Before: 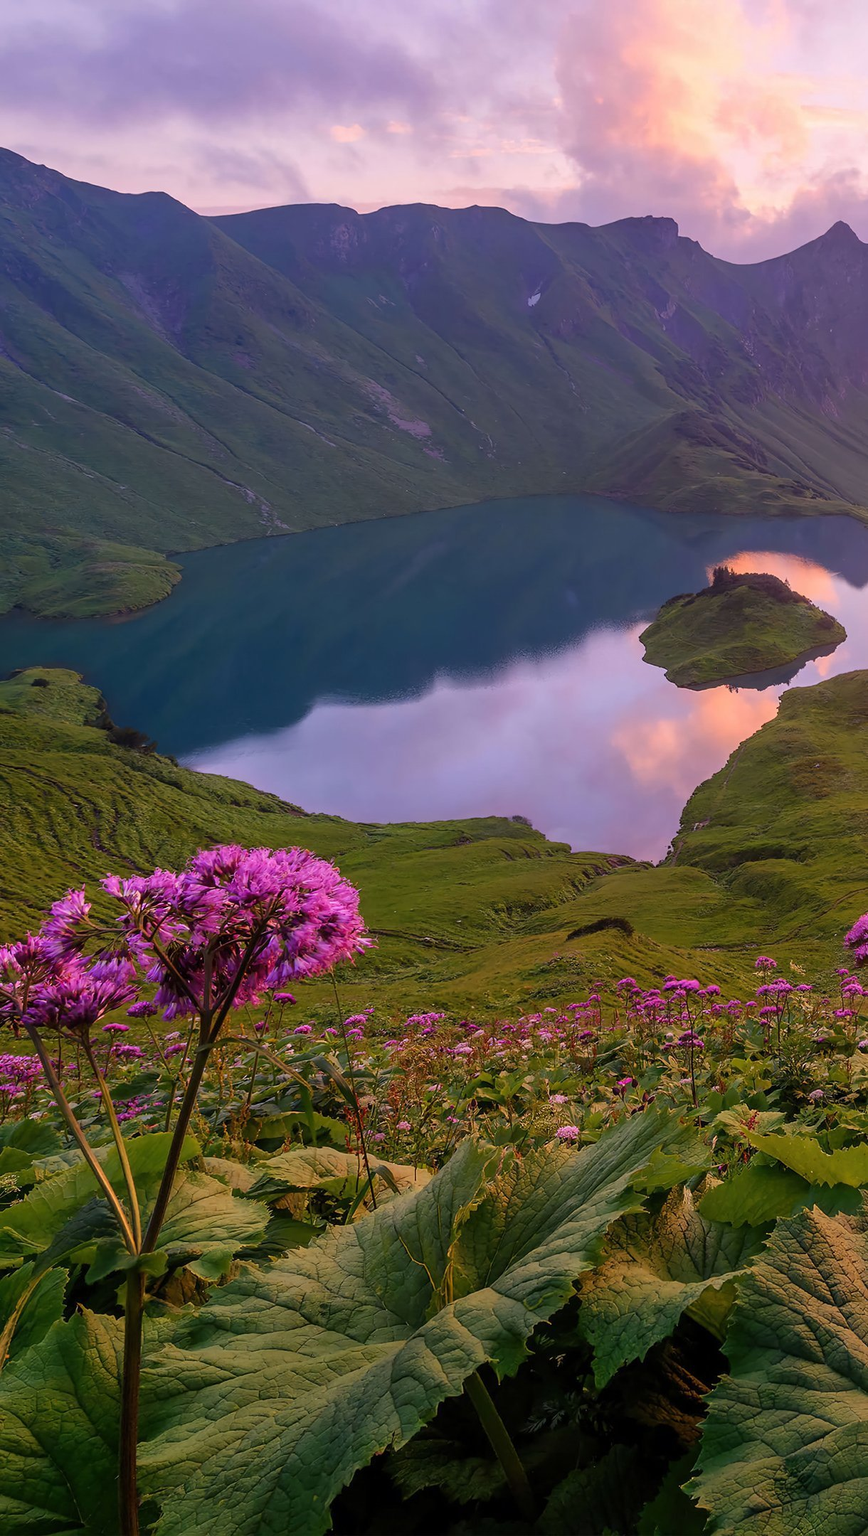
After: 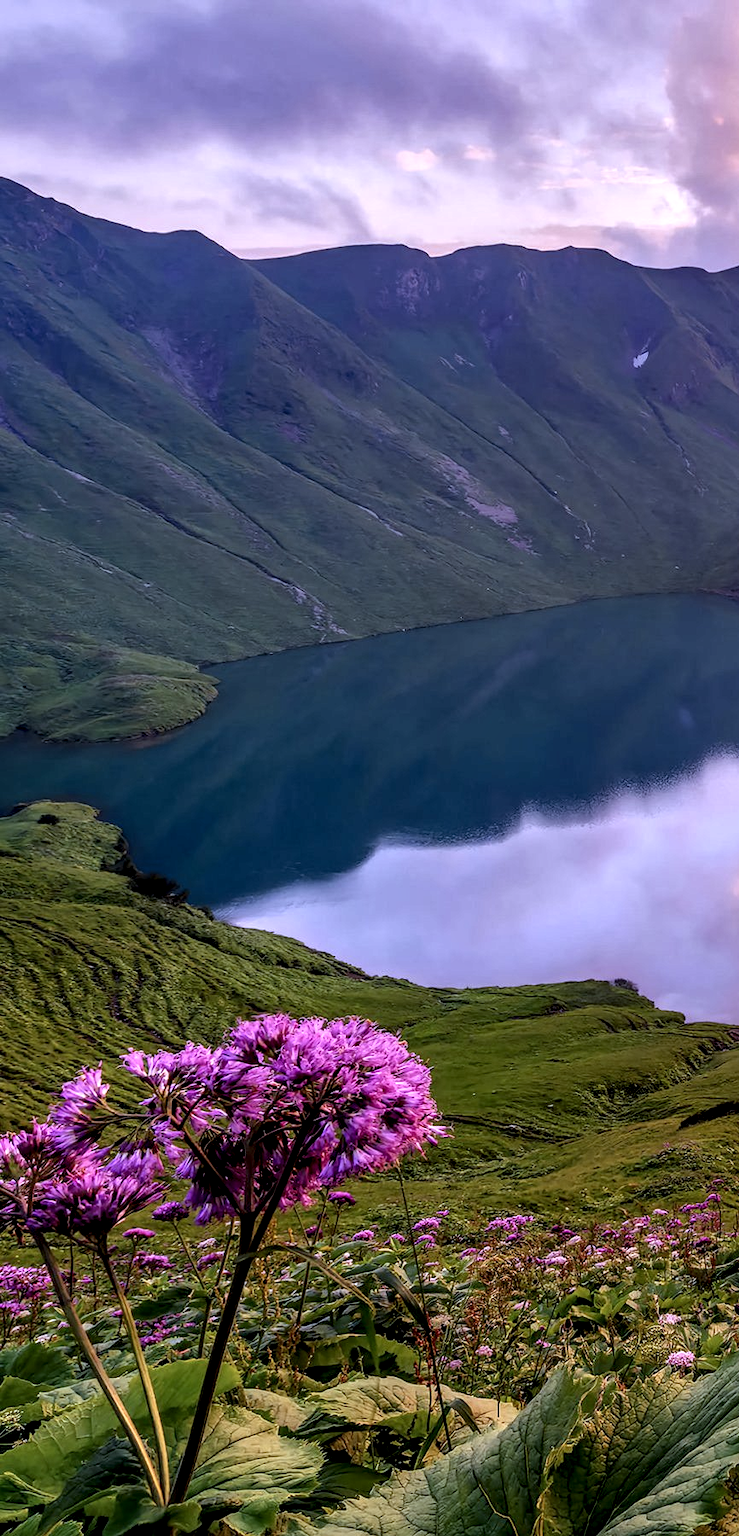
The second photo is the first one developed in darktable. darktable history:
crop: right 28.885%, bottom 16.626%
local contrast: highlights 20%, detail 197%
white balance: red 0.924, blue 1.095
